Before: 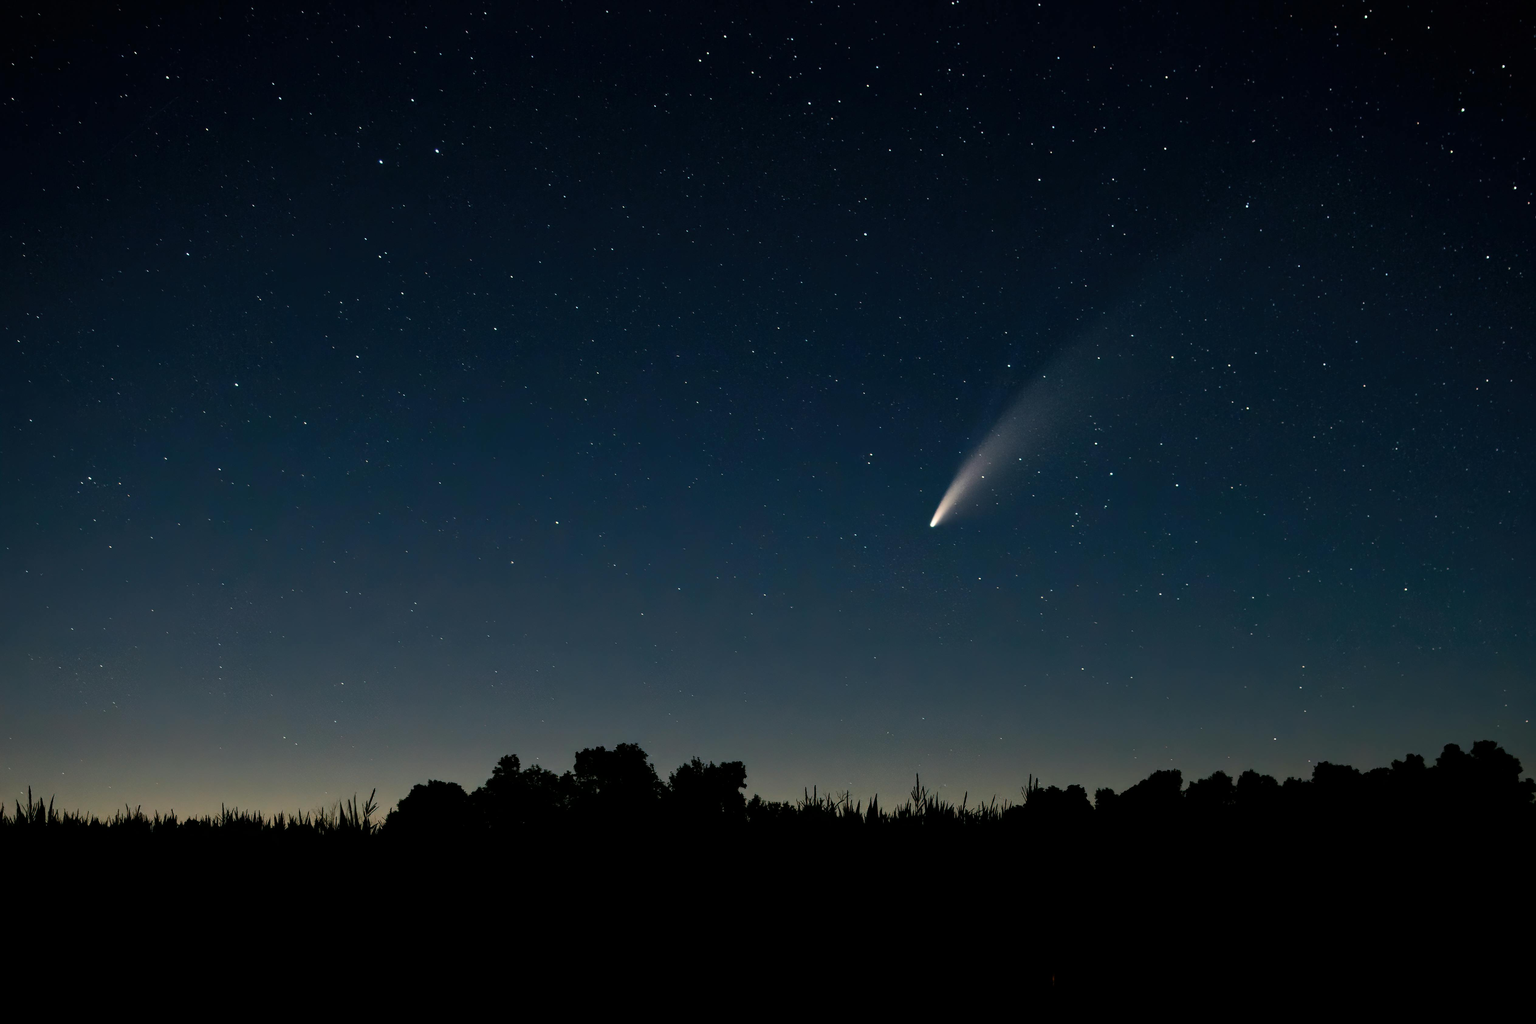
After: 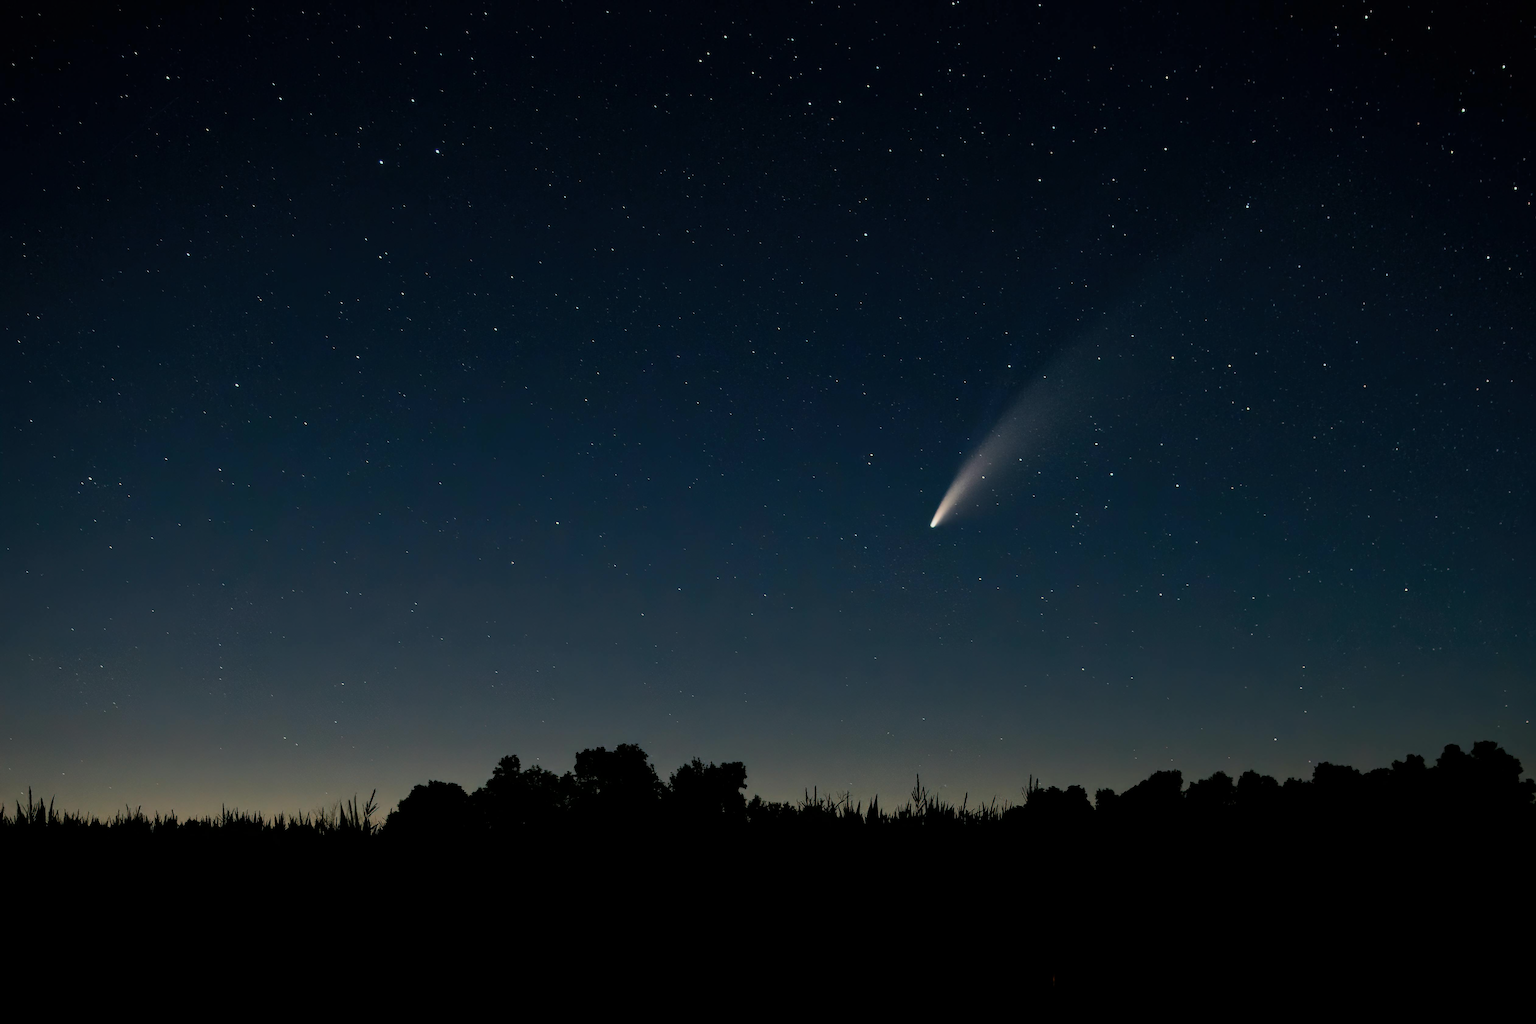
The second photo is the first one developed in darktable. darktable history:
exposure: exposure -0.31 EV, compensate exposure bias true, compensate highlight preservation false
